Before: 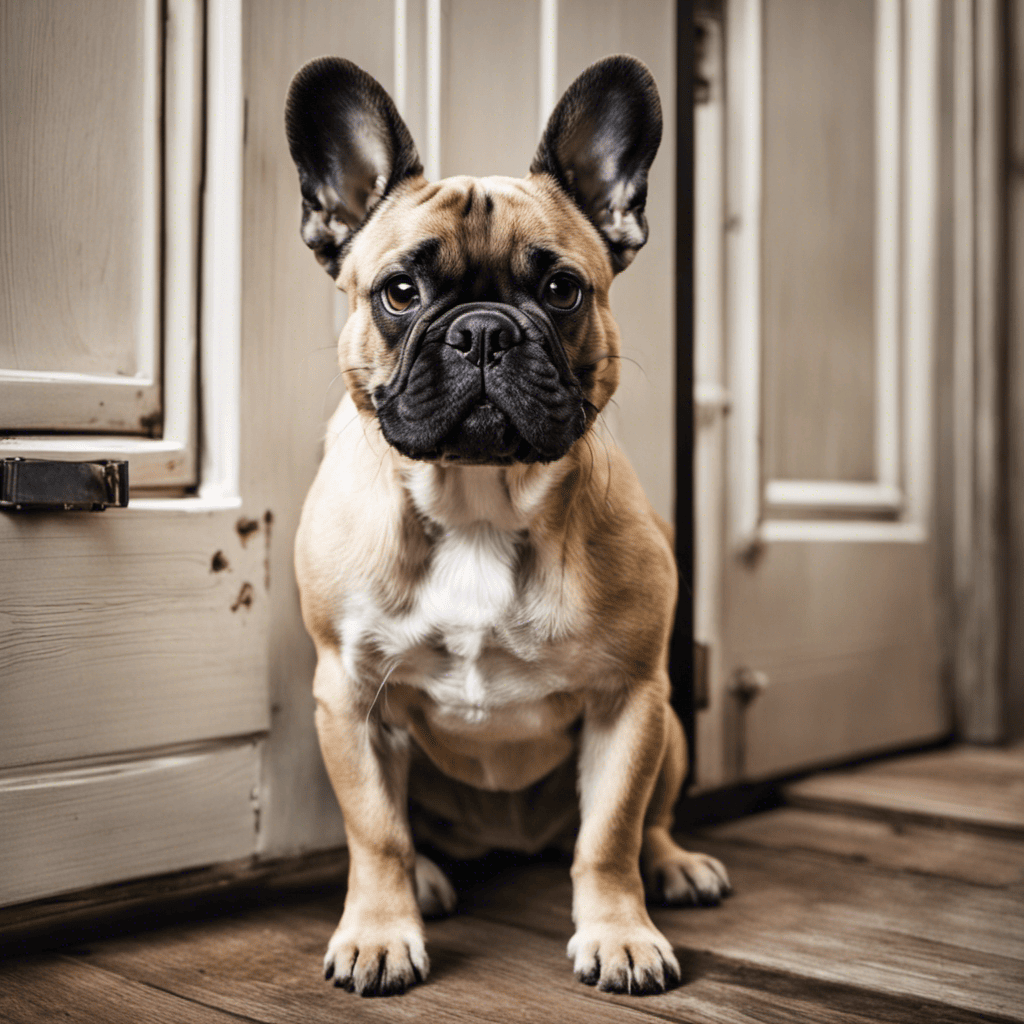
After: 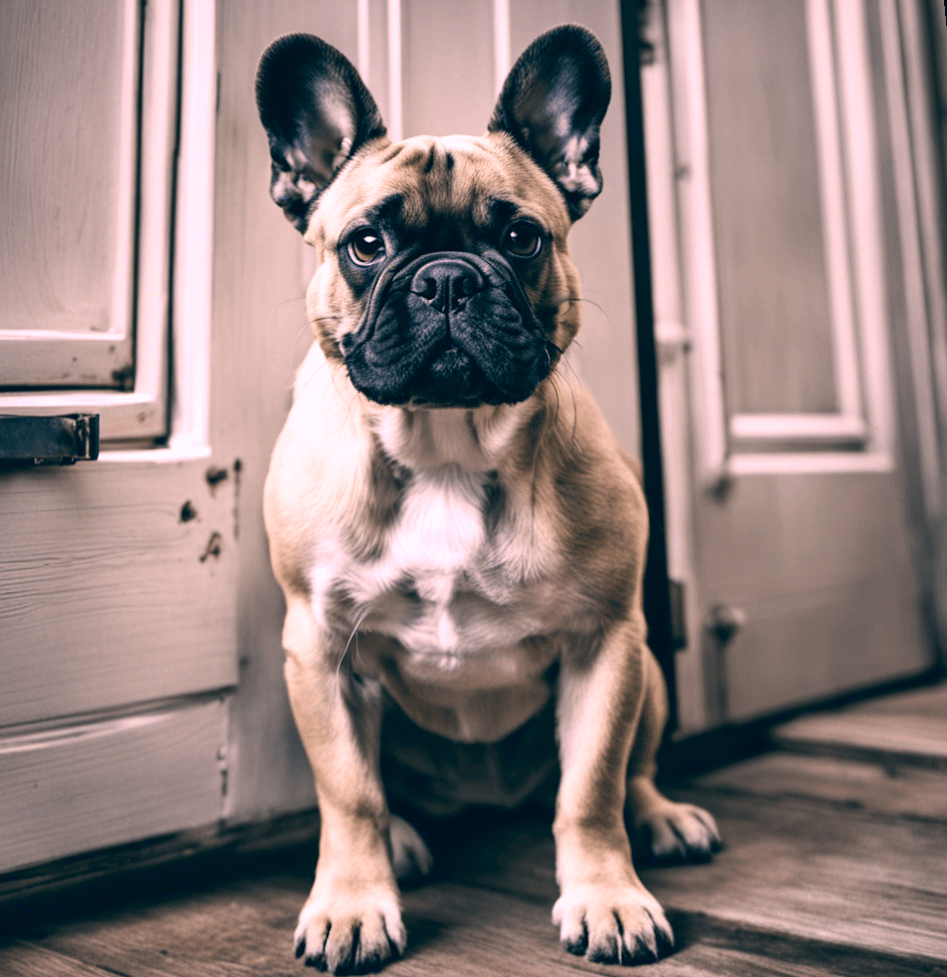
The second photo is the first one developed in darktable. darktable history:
color correction: highlights a* 17.03, highlights b* 0.205, shadows a* -15.38, shadows b* -14.56, saturation 1.5
color zones: curves: ch0 [(0, 0.559) (0.153, 0.551) (0.229, 0.5) (0.429, 0.5) (0.571, 0.5) (0.714, 0.5) (0.857, 0.5) (1, 0.559)]; ch1 [(0, 0.417) (0.112, 0.336) (0.213, 0.26) (0.429, 0.34) (0.571, 0.35) (0.683, 0.331) (0.857, 0.344) (1, 0.417)]
rotate and perspective: rotation -1.68°, lens shift (vertical) -0.146, crop left 0.049, crop right 0.912, crop top 0.032, crop bottom 0.96
